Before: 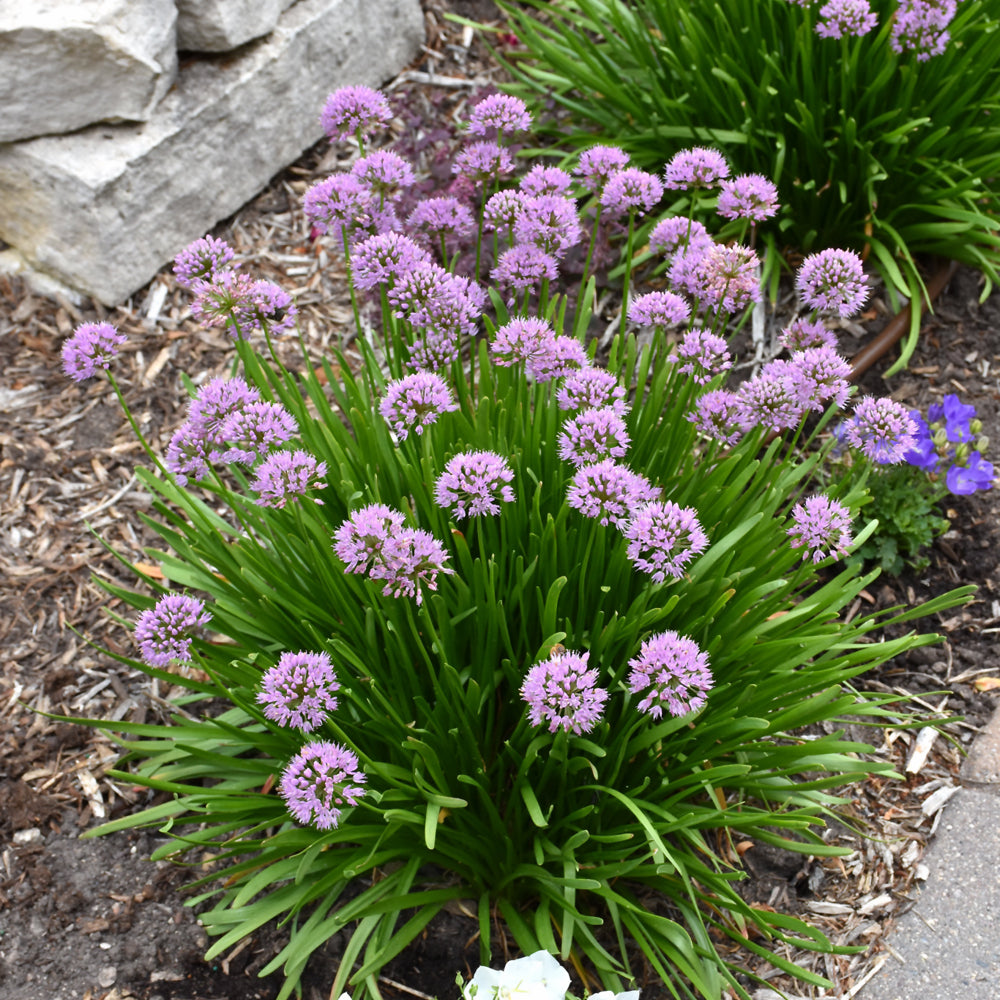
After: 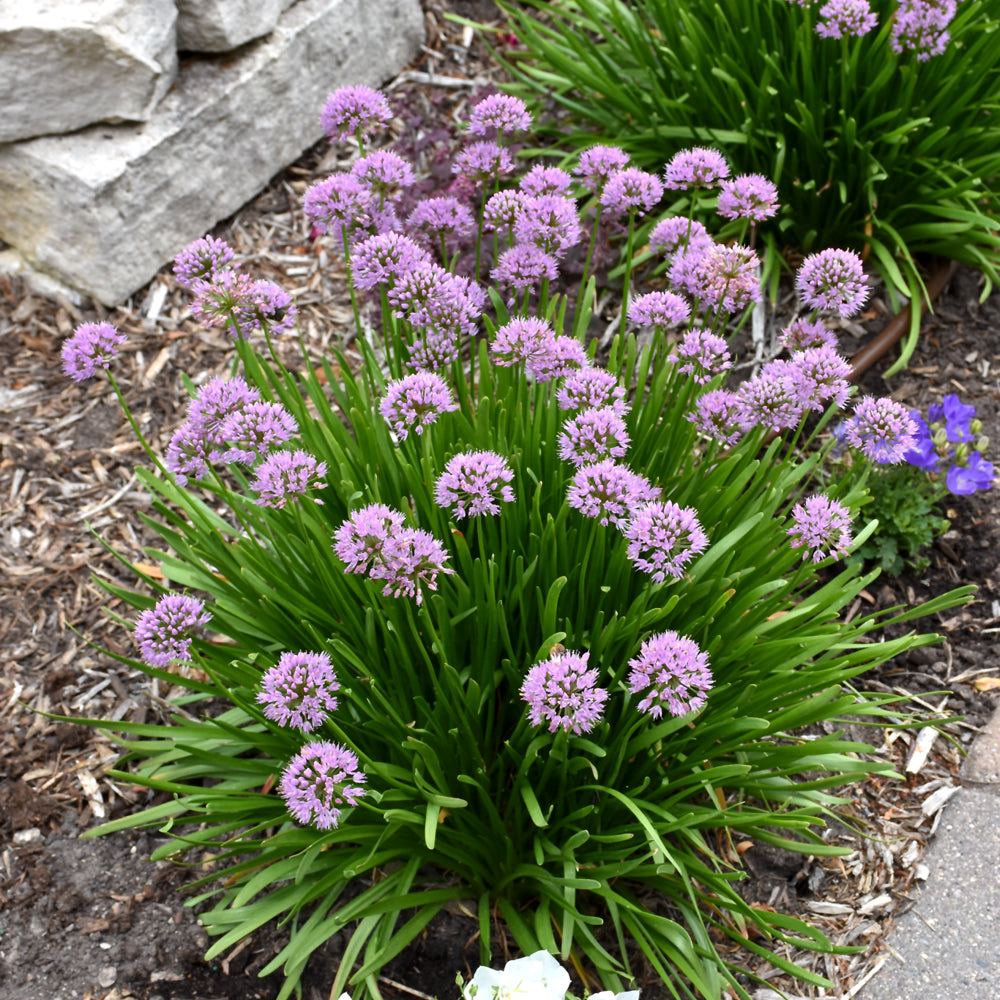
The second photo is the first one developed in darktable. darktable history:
local contrast: highlights 101%, shadows 102%, detail 120%, midtone range 0.2
